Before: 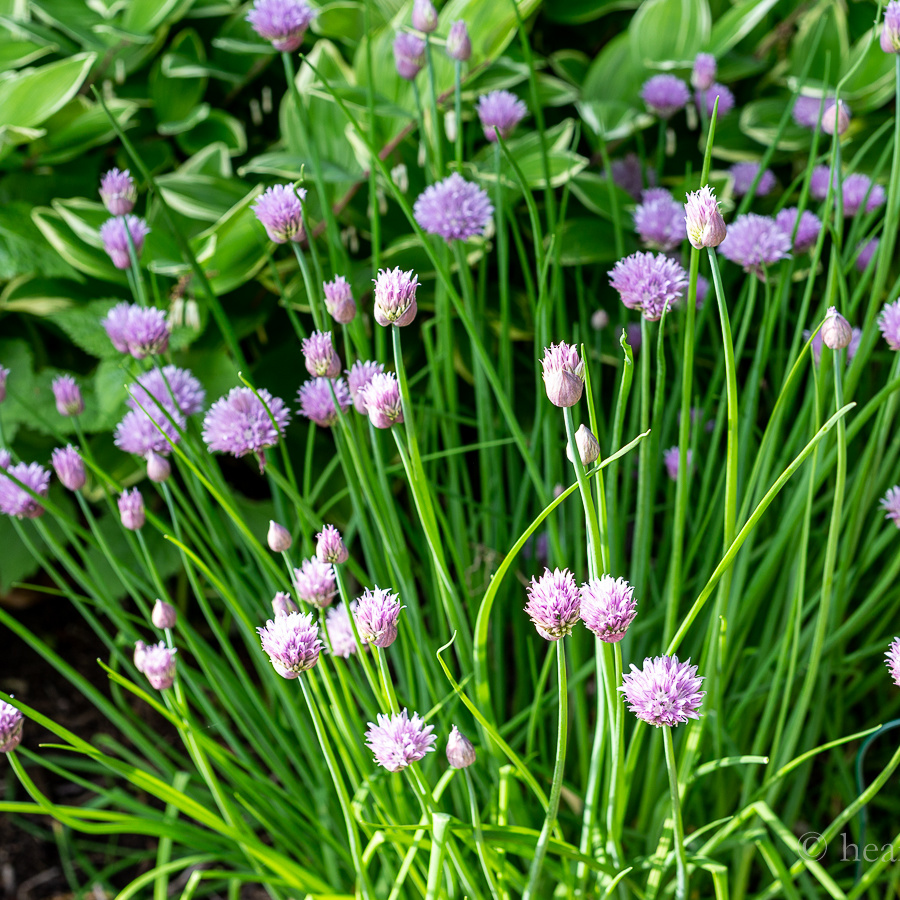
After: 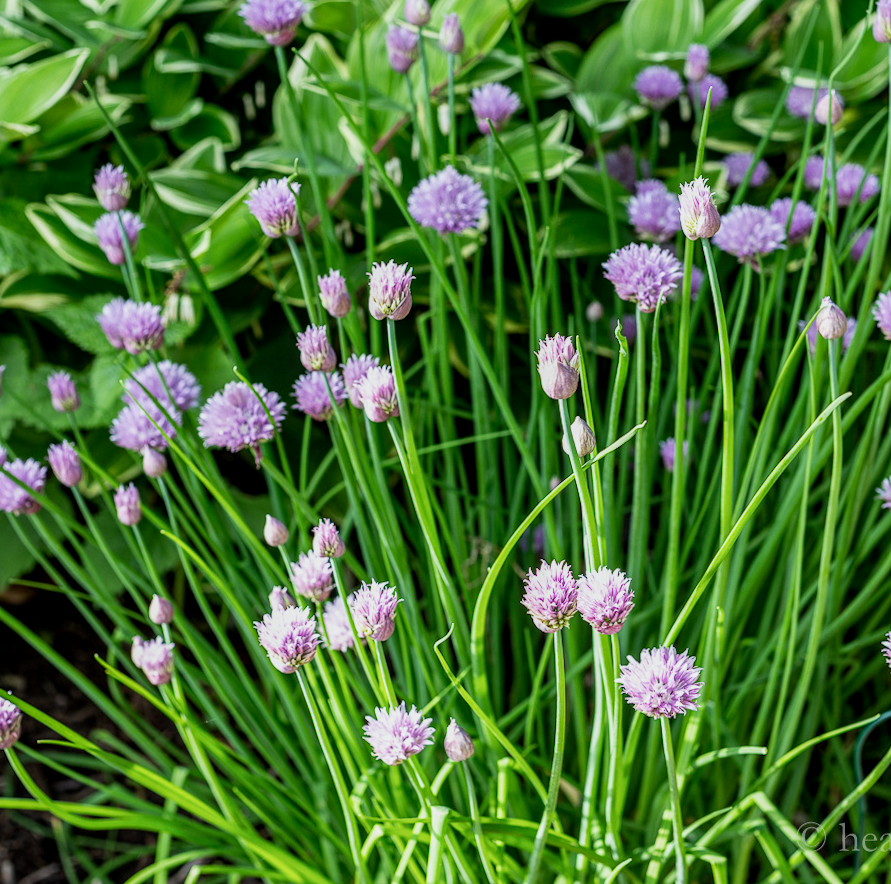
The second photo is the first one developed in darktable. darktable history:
rotate and perspective: rotation -0.45°, automatic cropping original format, crop left 0.008, crop right 0.992, crop top 0.012, crop bottom 0.988
sigmoid: contrast 1.22, skew 0.65
local contrast: on, module defaults
crop: top 0.05%, bottom 0.098%
white balance: red 0.978, blue 0.999
